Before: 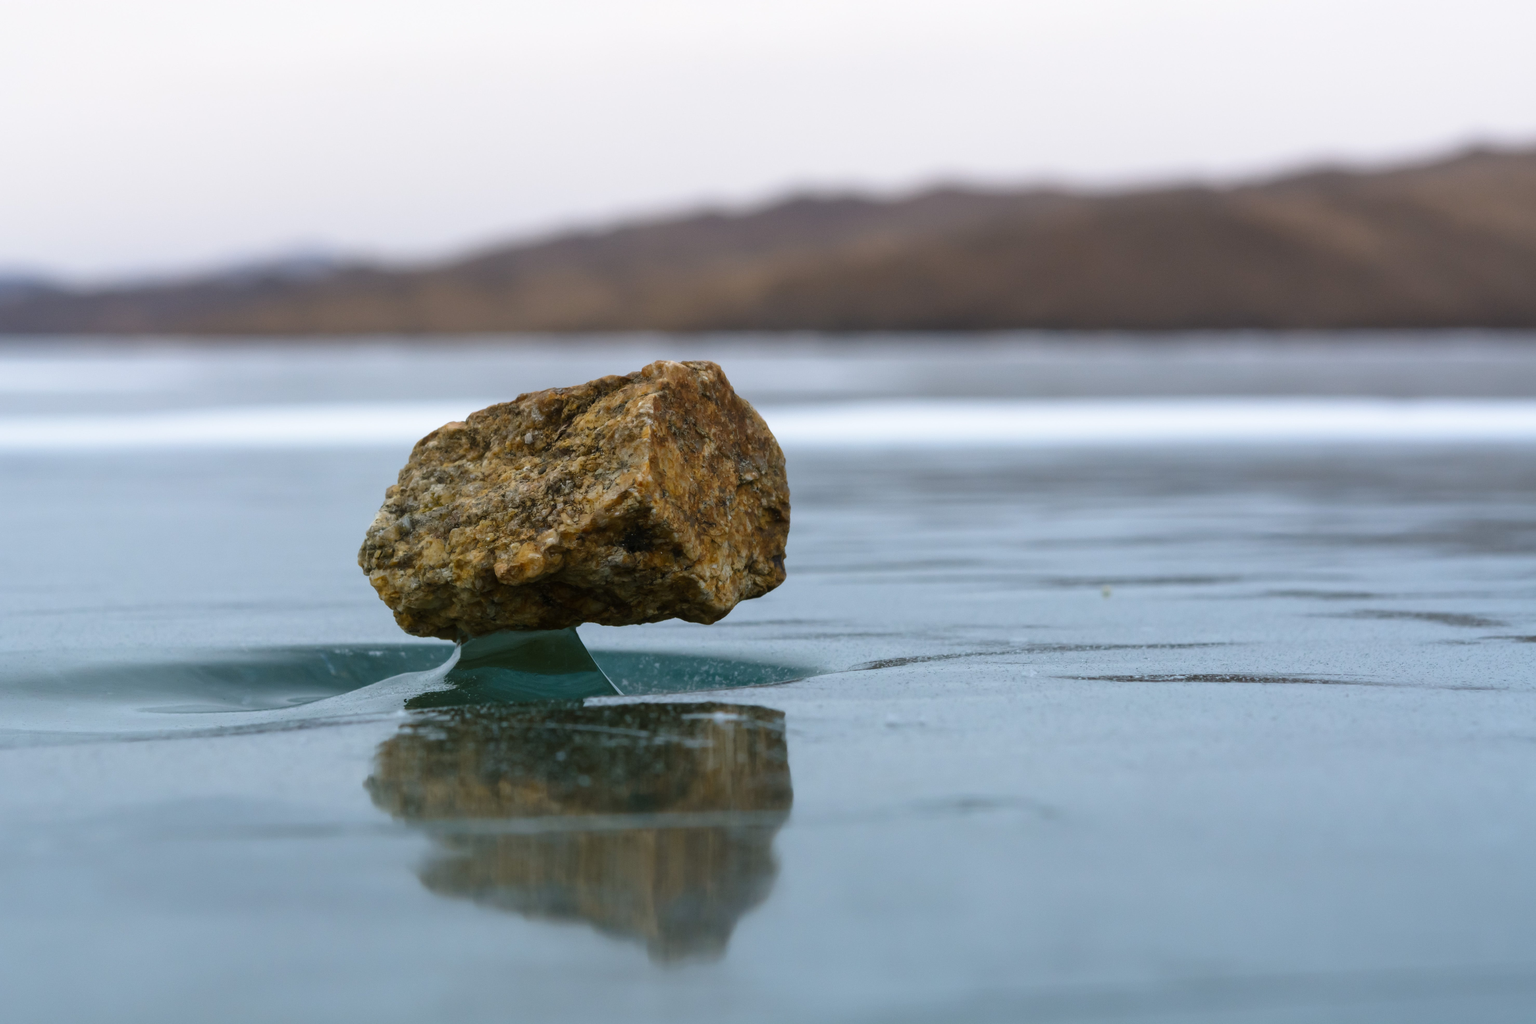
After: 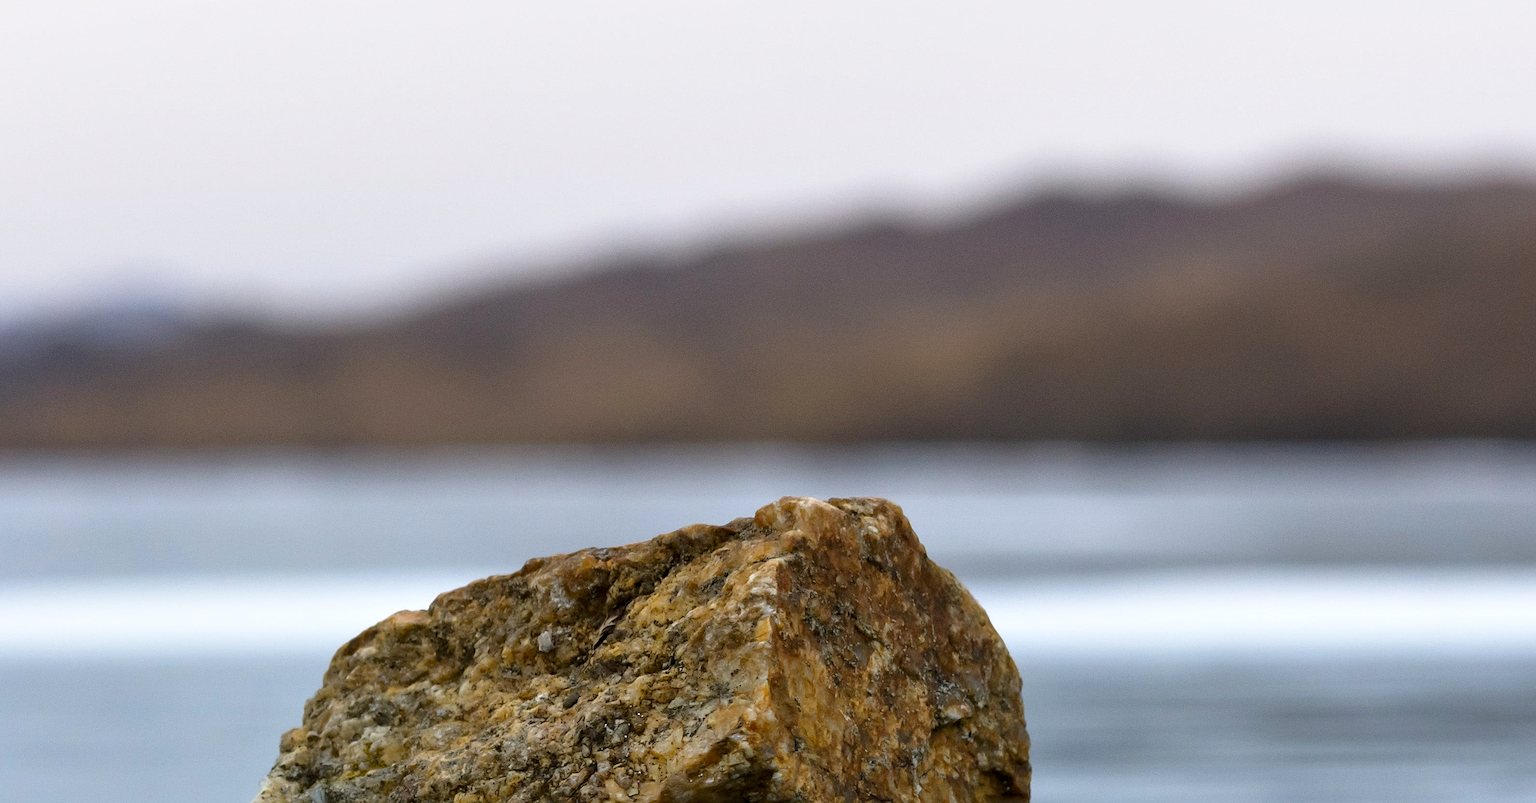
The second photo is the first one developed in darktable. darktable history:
contrast equalizer: octaves 7, y [[0.6 ×6], [0.55 ×6], [0 ×6], [0 ×6], [0 ×6]], mix 0.3
haze removal: compatibility mode true, adaptive false
crop: left 15.306%, top 9.065%, right 30.789%, bottom 48.638%
sharpen: on, module defaults
